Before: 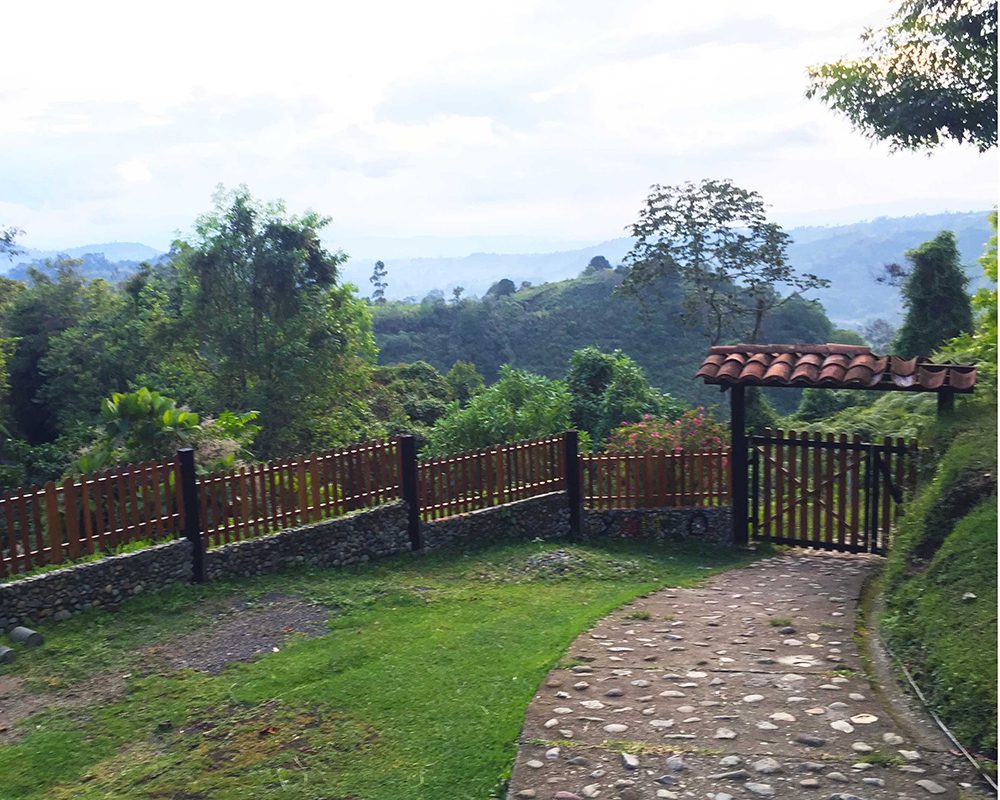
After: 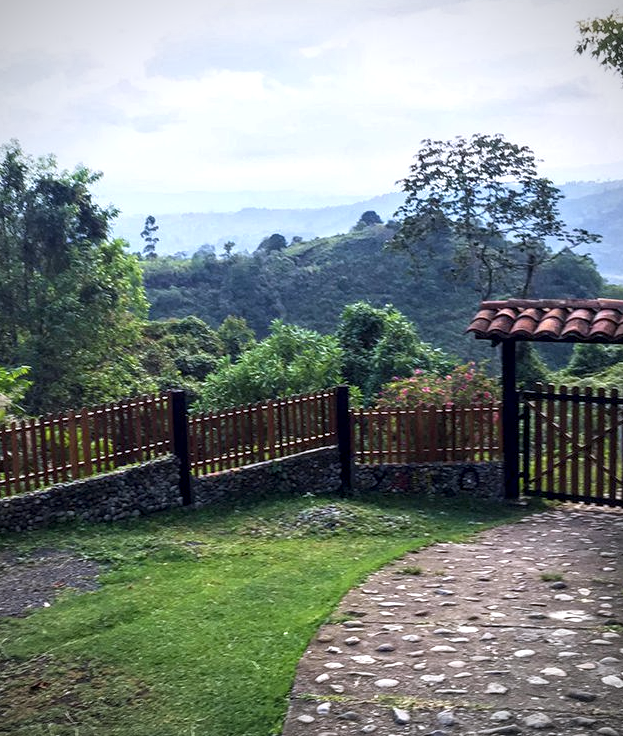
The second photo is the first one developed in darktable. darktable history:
vignetting: on, module defaults
crop and rotate: left 22.918%, top 5.629%, right 14.711%, bottom 2.247%
white balance: red 0.984, blue 1.059
local contrast: highlights 60%, shadows 60%, detail 160%
